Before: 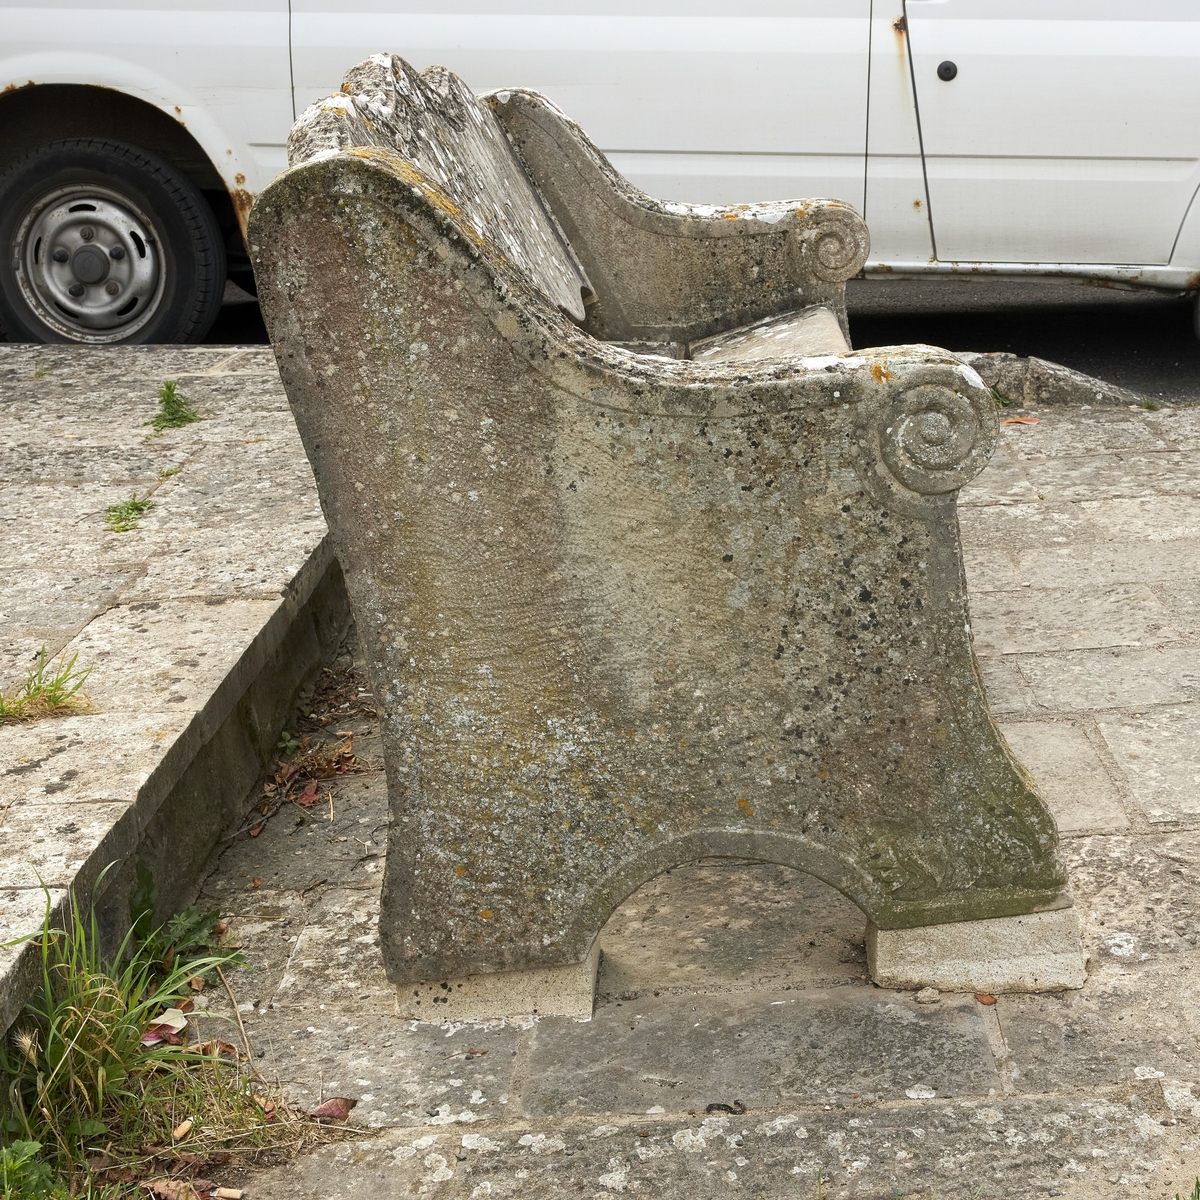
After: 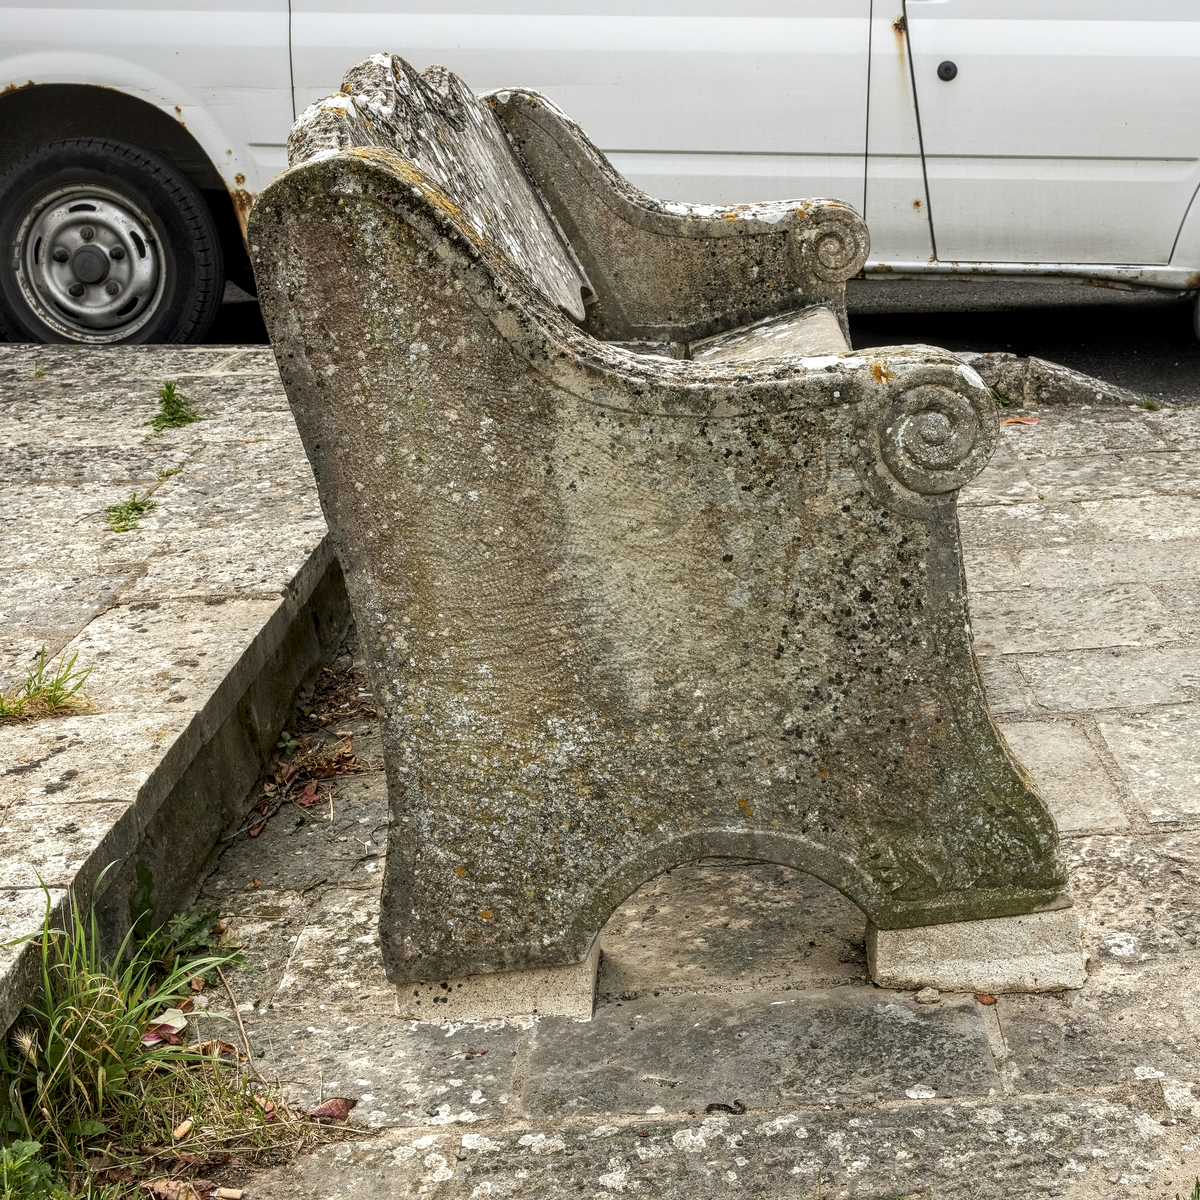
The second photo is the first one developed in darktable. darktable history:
local contrast: highlights 77%, shadows 56%, detail 173%, midtone range 0.432
contrast brightness saturation: contrast -0.125
